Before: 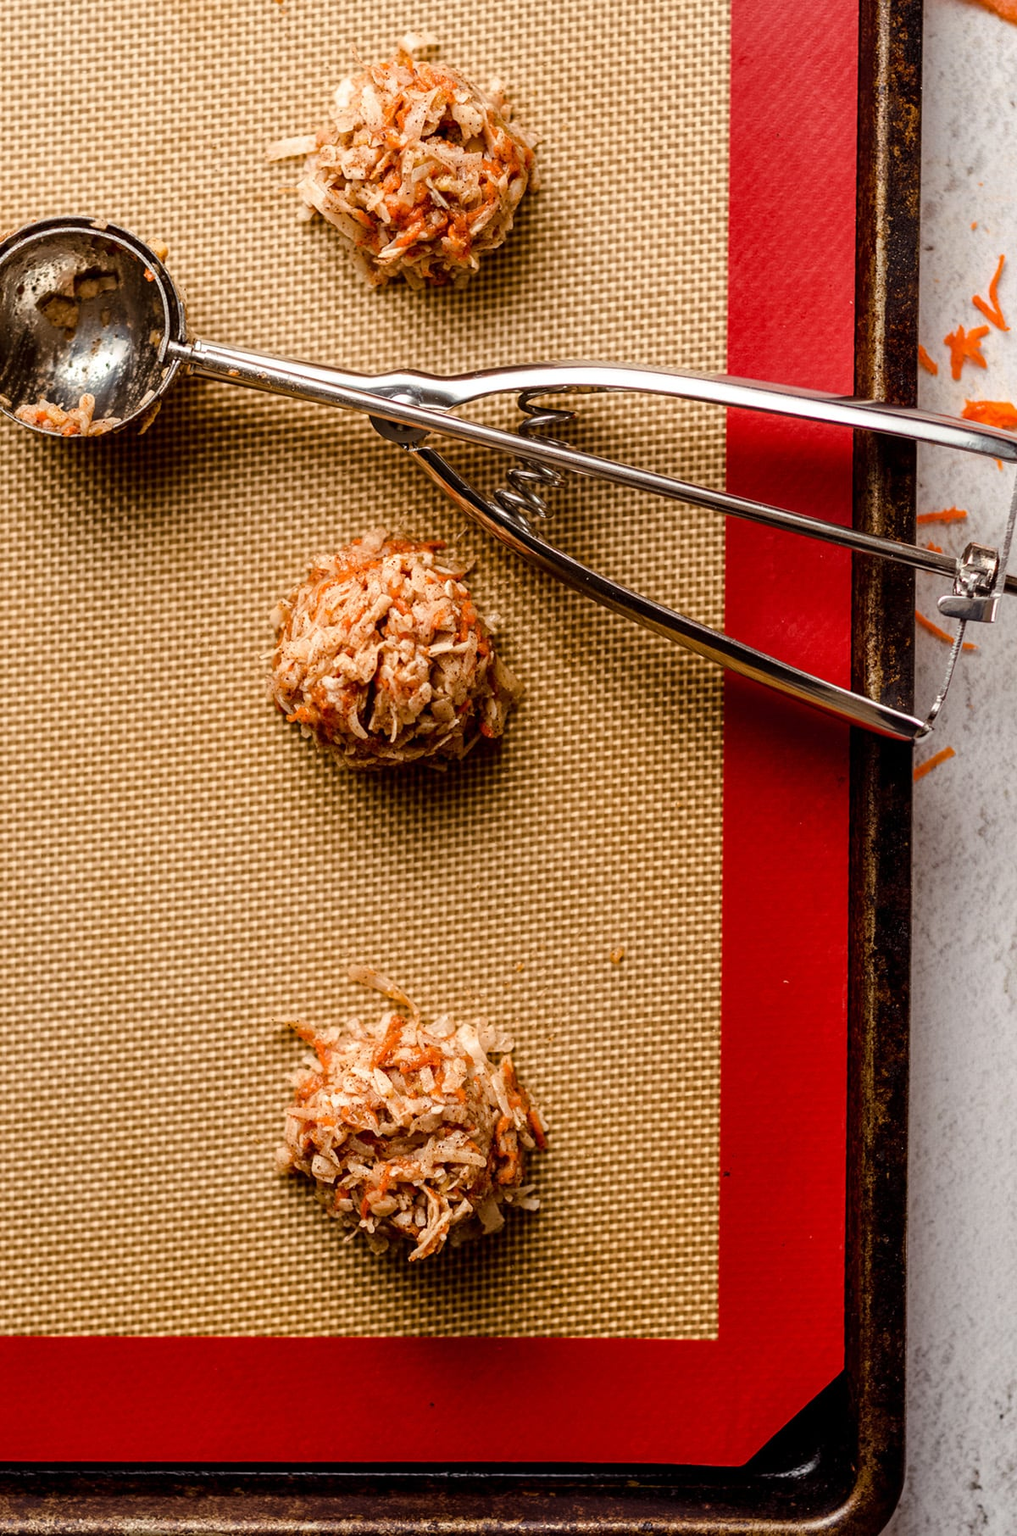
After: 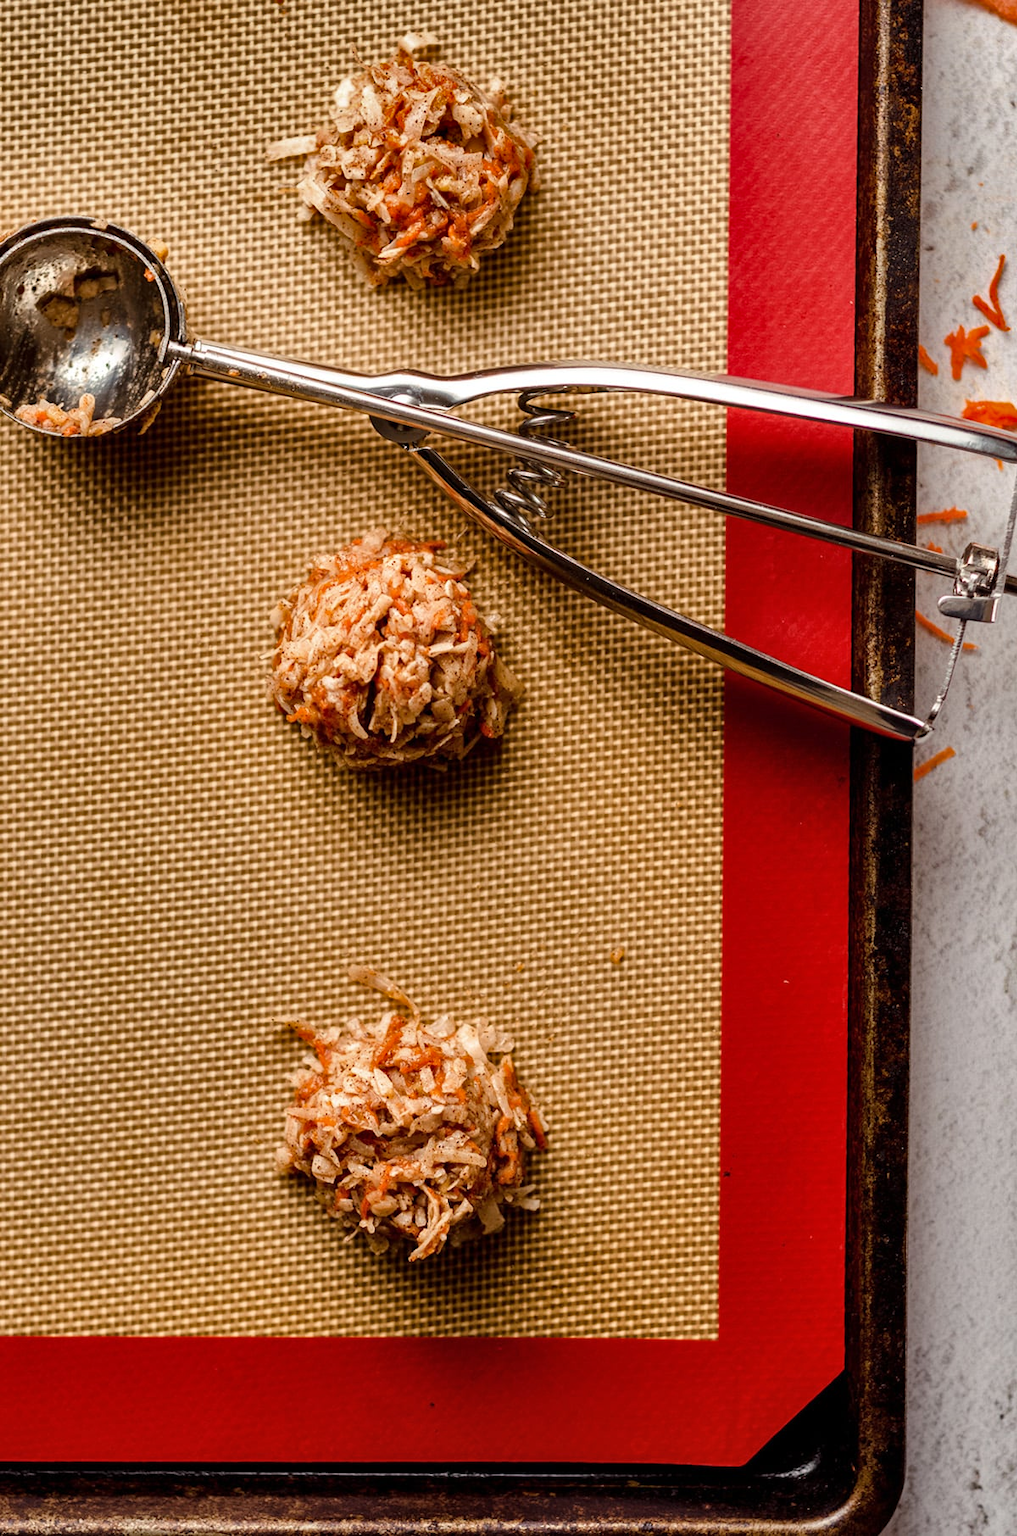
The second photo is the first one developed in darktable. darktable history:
shadows and highlights: shadows 20.8, highlights -81.84, soften with gaussian
